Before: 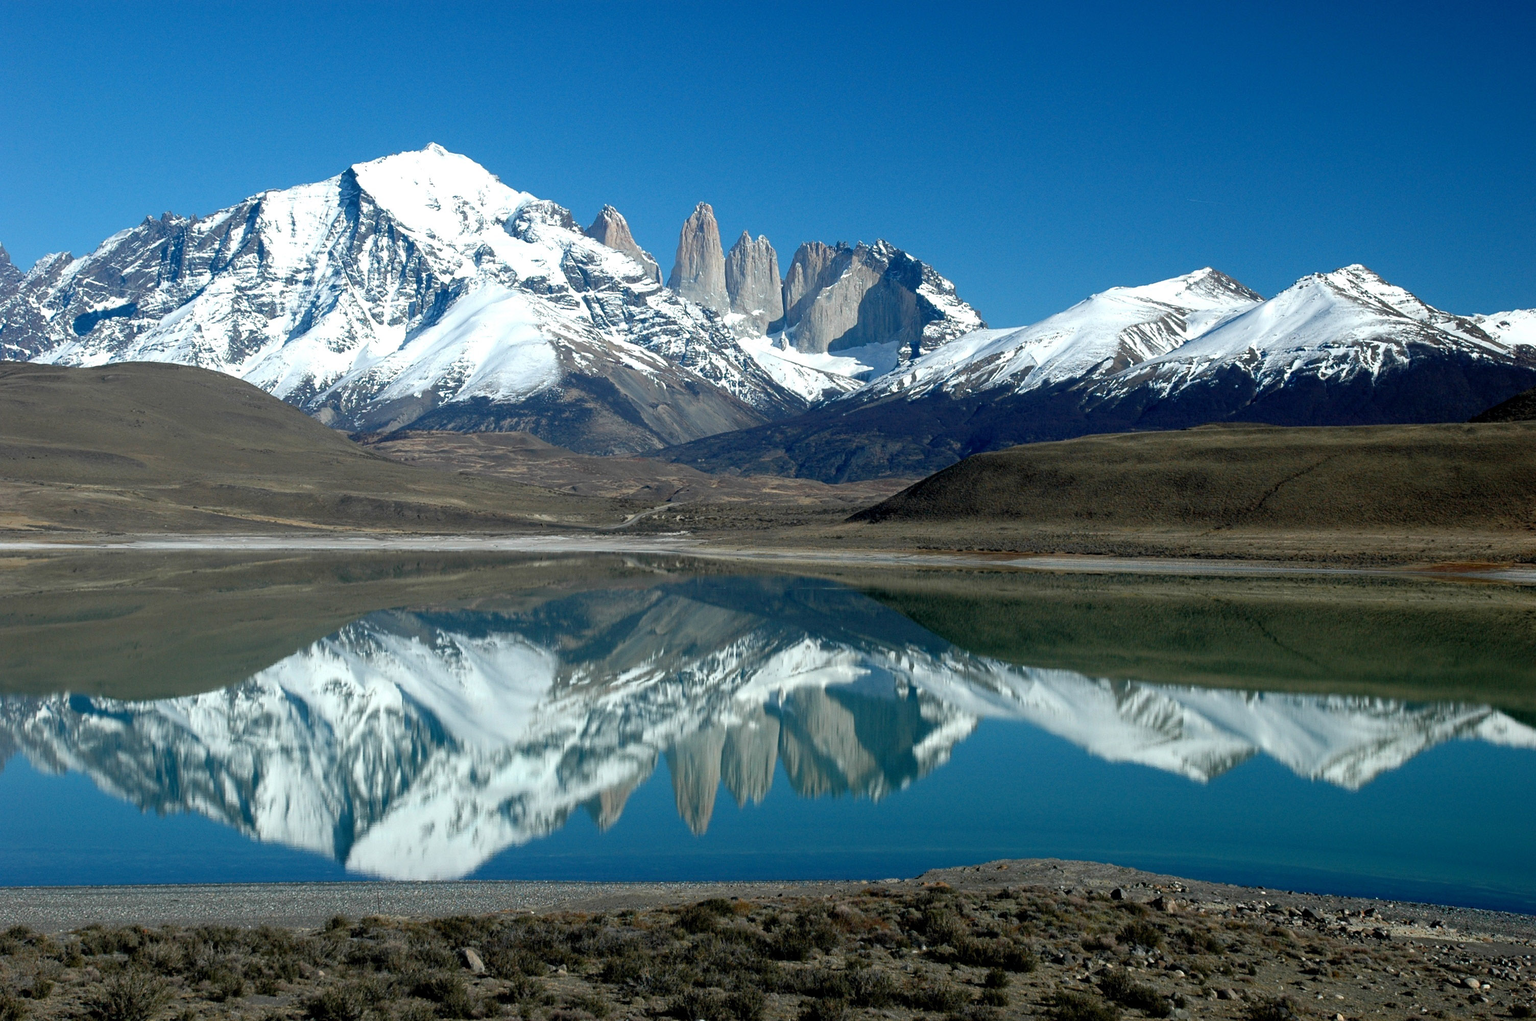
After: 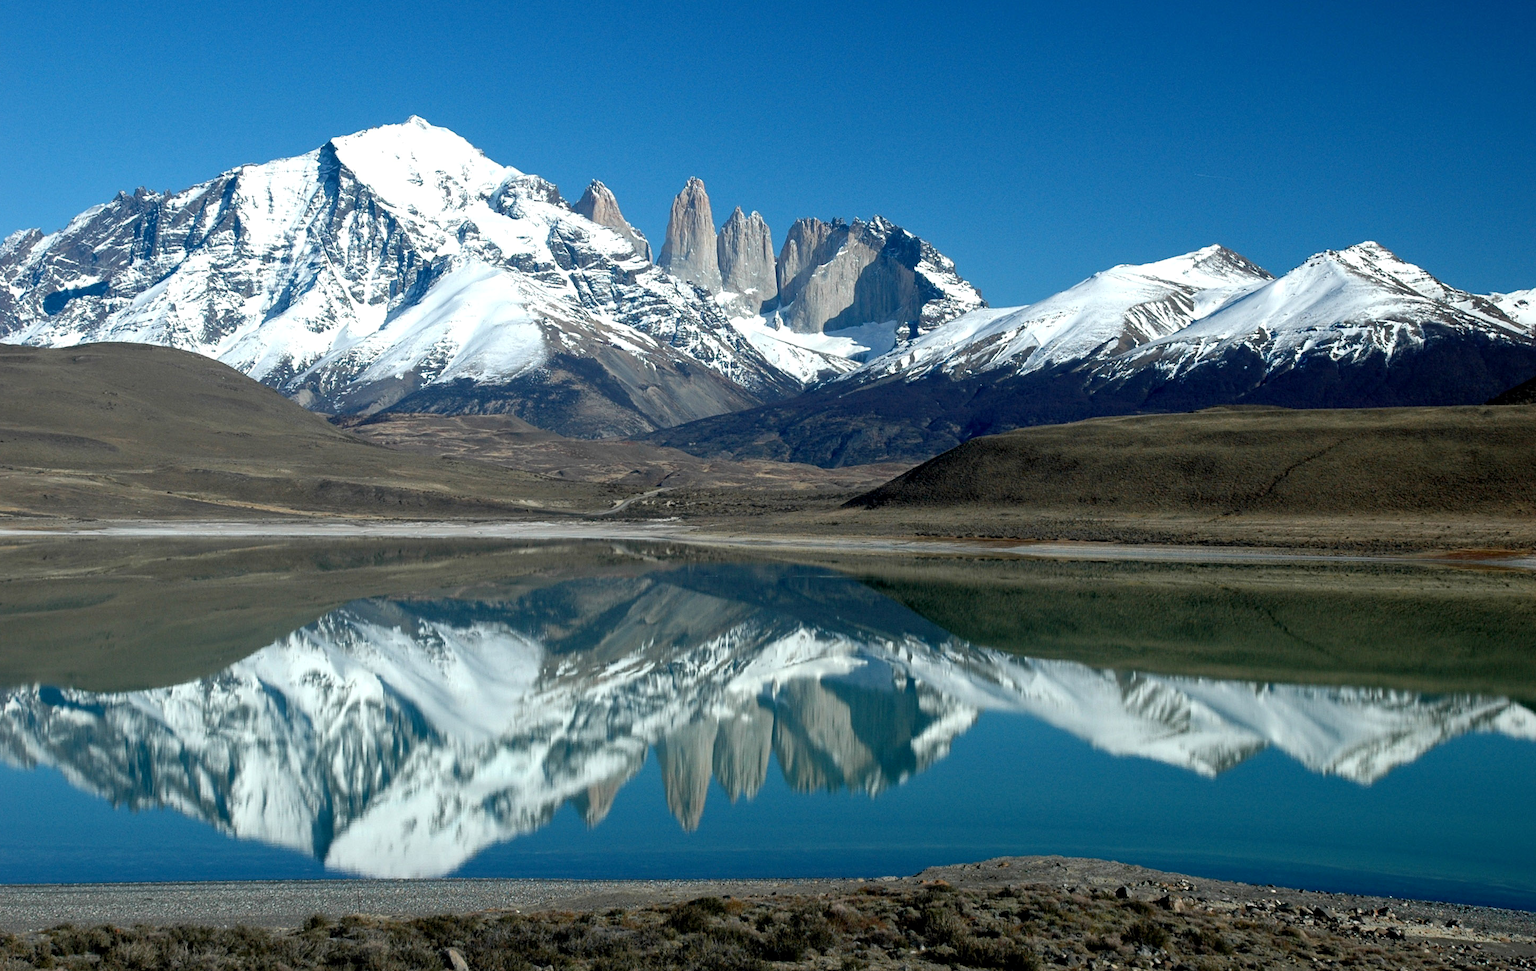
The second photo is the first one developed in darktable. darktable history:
local contrast: mode bilateral grid, contrast 20, coarseness 50, detail 119%, midtone range 0.2
crop: left 2.079%, top 3.082%, right 1.169%, bottom 4.833%
